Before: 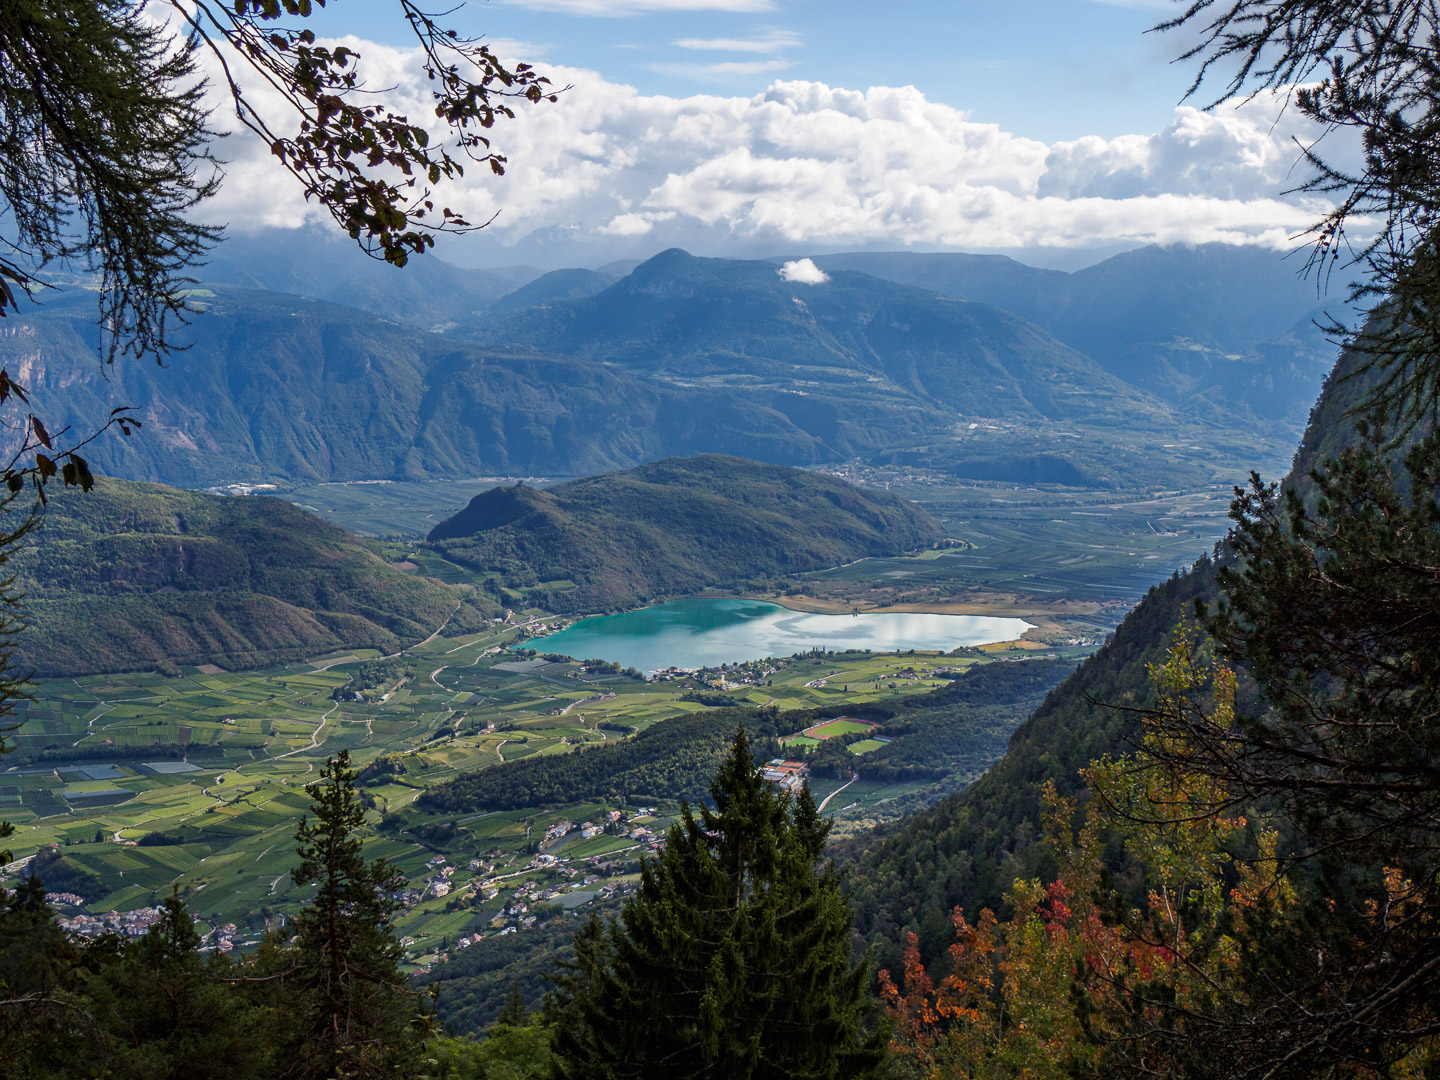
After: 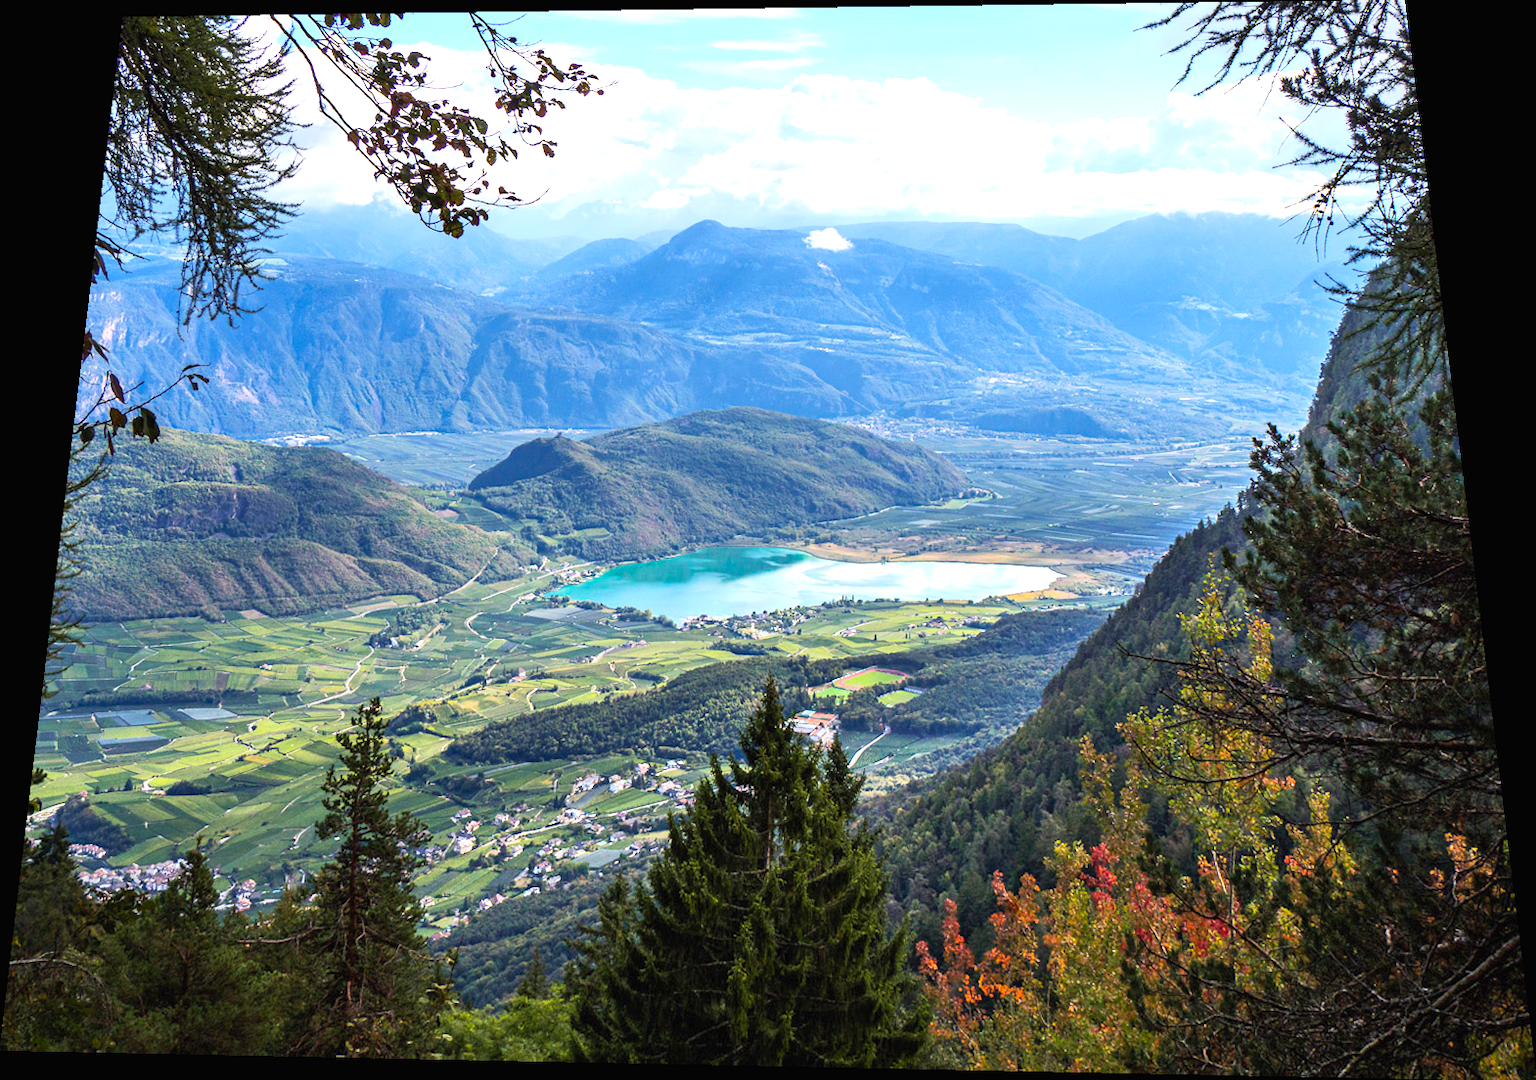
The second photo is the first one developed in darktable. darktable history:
rotate and perspective: rotation 0.128°, lens shift (vertical) -0.181, lens shift (horizontal) -0.044, shear 0.001, automatic cropping off
contrast brightness saturation: contrast 0.2, brightness 0.16, saturation 0.22
exposure: black level correction 0, exposure 0.9 EV, compensate highlight preservation false
